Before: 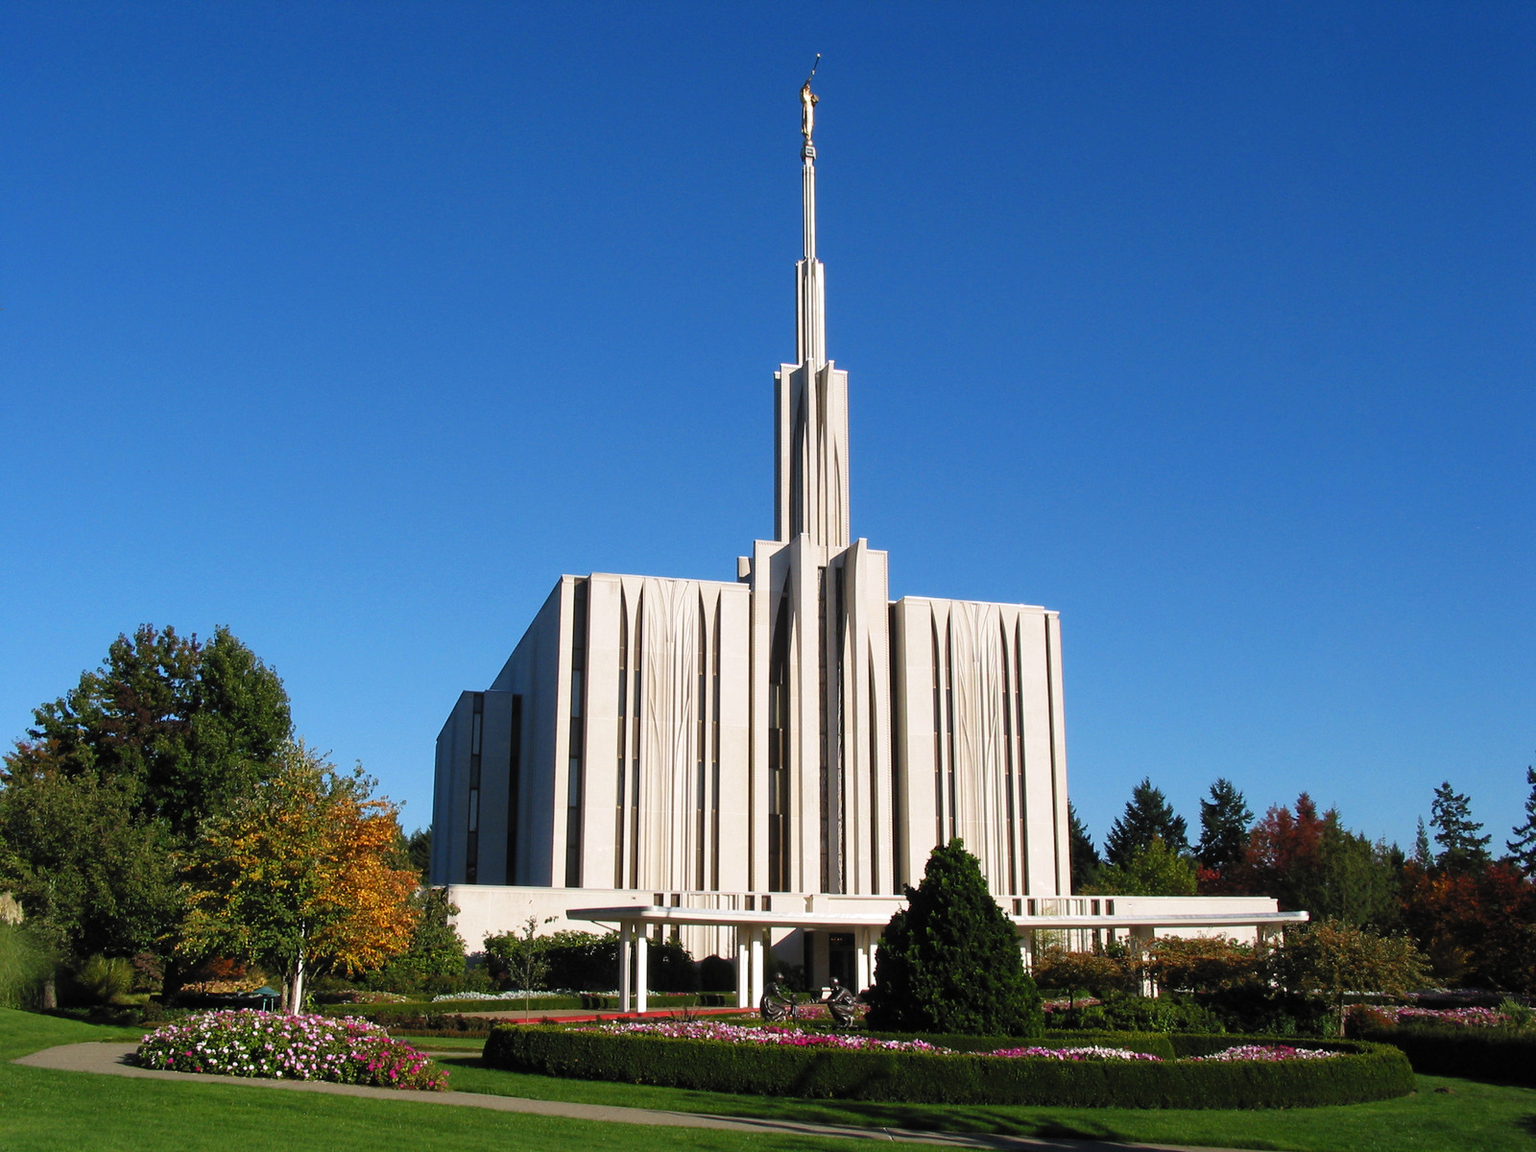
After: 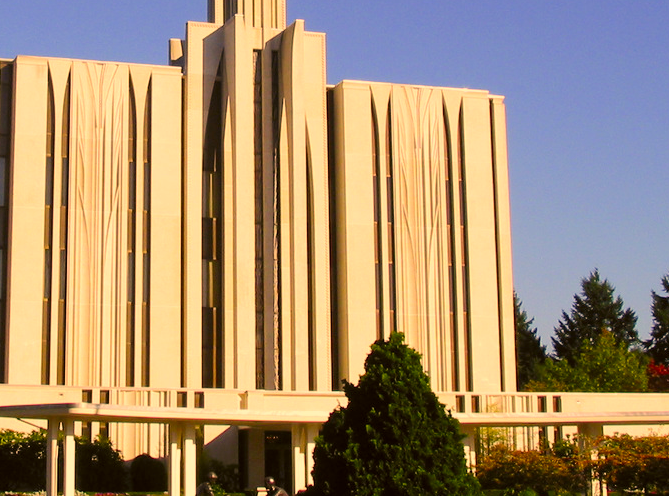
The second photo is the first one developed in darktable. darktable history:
color correction: highlights a* 18.19, highlights b* 36.17, shadows a* 1.41, shadows b* 6.02, saturation 1.05
crop: left 37.455%, top 45.159%, right 20.693%, bottom 13.44%
color balance rgb: perceptual saturation grading › global saturation 24.934%, perceptual brilliance grading › mid-tones 9.141%, perceptual brilliance grading › shadows 15.348%
